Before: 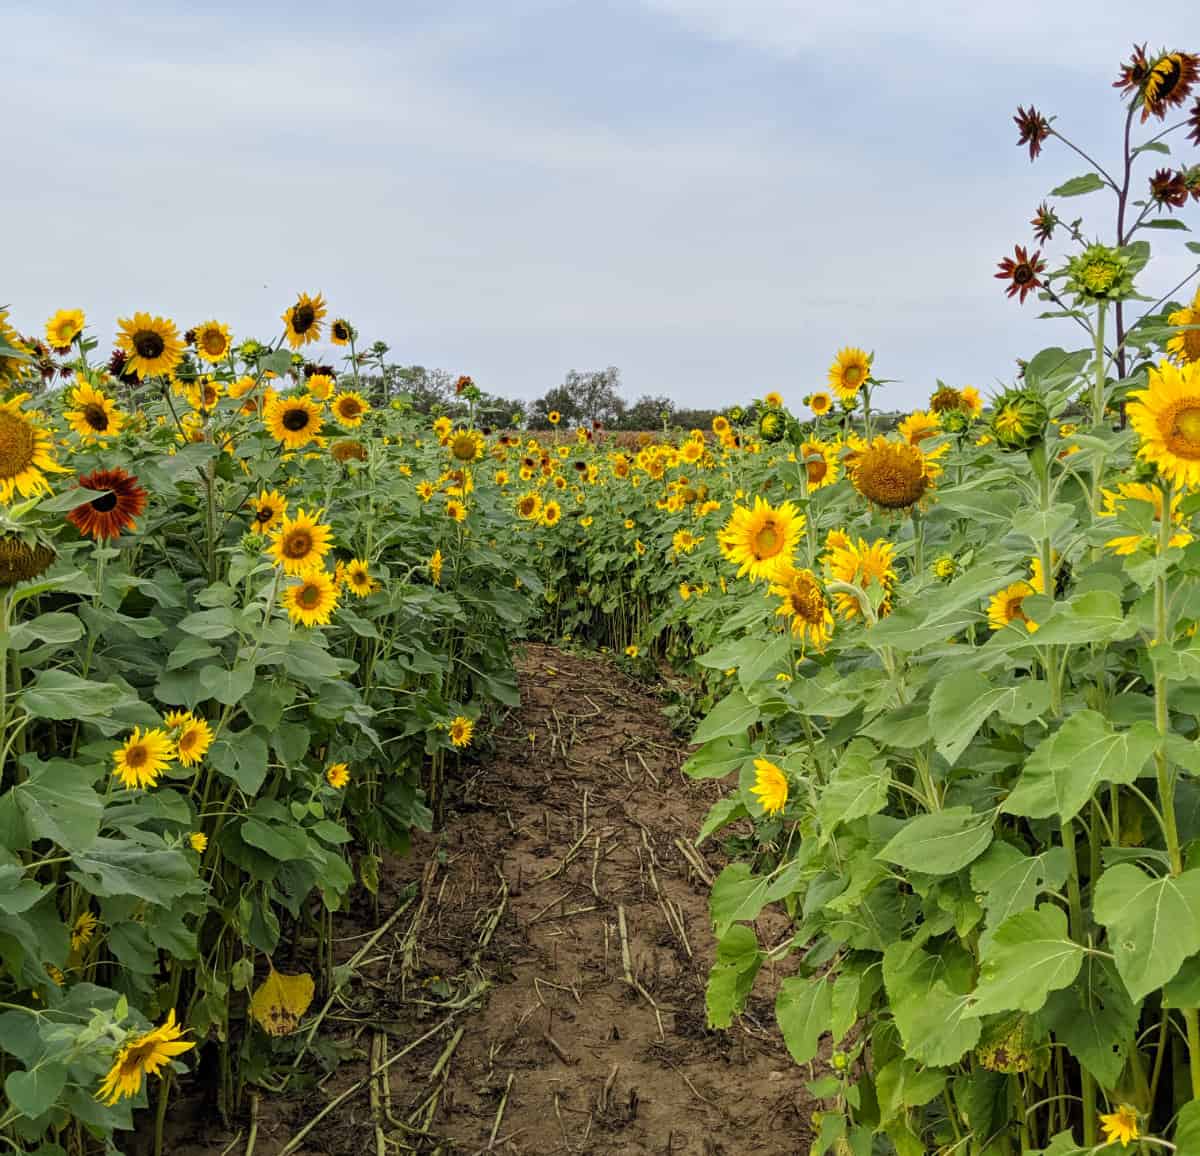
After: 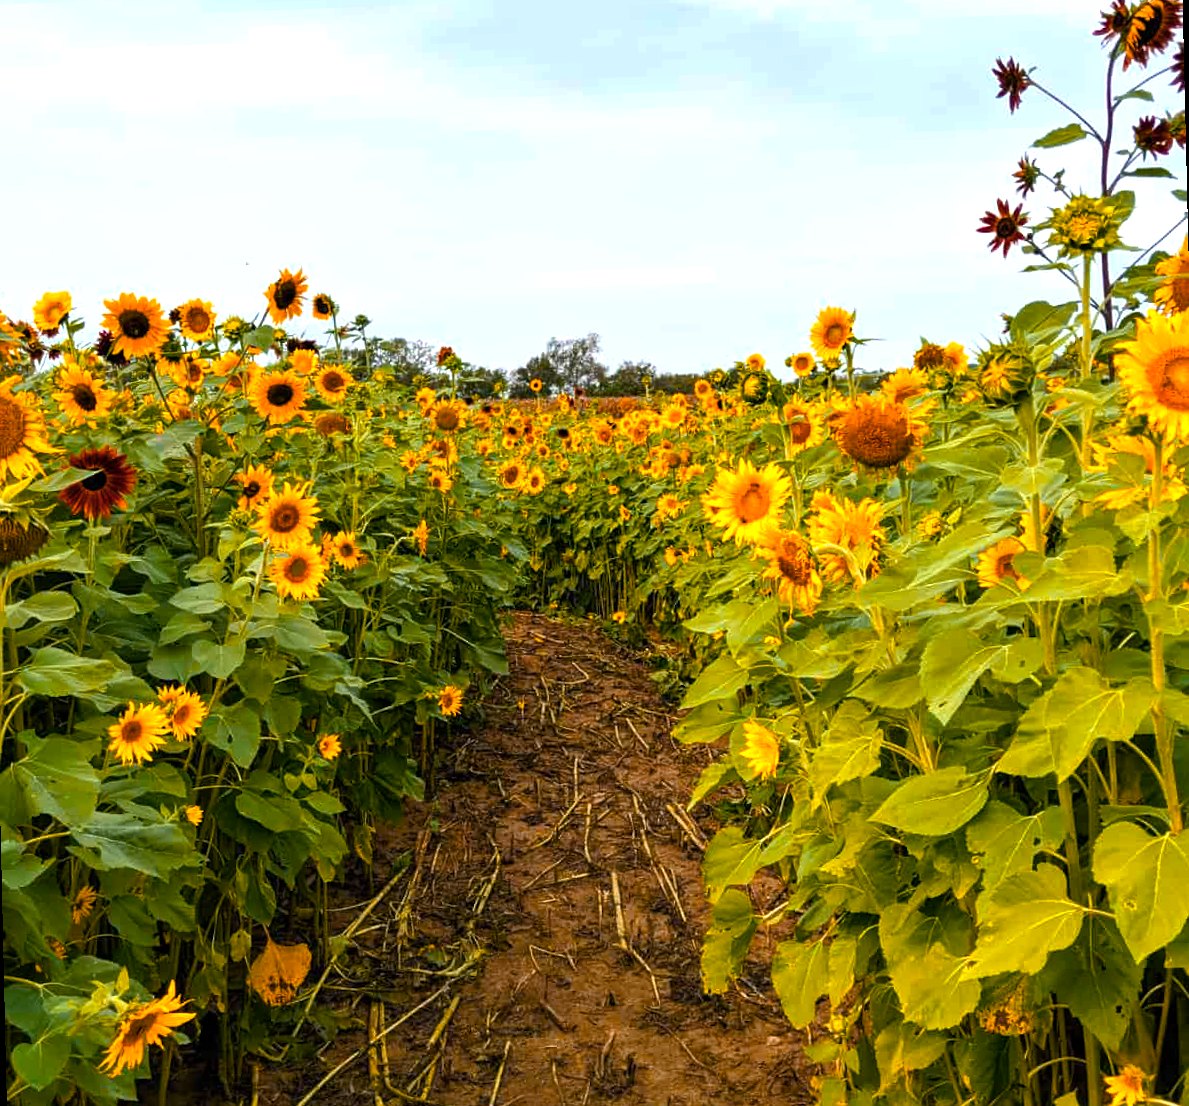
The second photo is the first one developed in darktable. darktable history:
color balance rgb: linear chroma grading › global chroma 9%, perceptual saturation grading › global saturation 36%, perceptual saturation grading › shadows 35%, perceptual brilliance grading › global brilliance 21.21%, perceptual brilliance grading › shadows -35%, global vibrance 21.21%
color zones: curves: ch1 [(0, 0.469) (0.072, 0.457) (0.243, 0.494) (0.429, 0.5) (0.571, 0.5) (0.714, 0.5) (0.857, 0.5) (1, 0.469)]; ch2 [(0, 0.499) (0.143, 0.467) (0.242, 0.436) (0.429, 0.493) (0.571, 0.5) (0.714, 0.5) (0.857, 0.5) (1, 0.499)]
rotate and perspective: rotation -1.32°, lens shift (horizontal) -0.031, crop left 0.015, crop right 0.985, crop top 0.047, crop bottom 0.982
